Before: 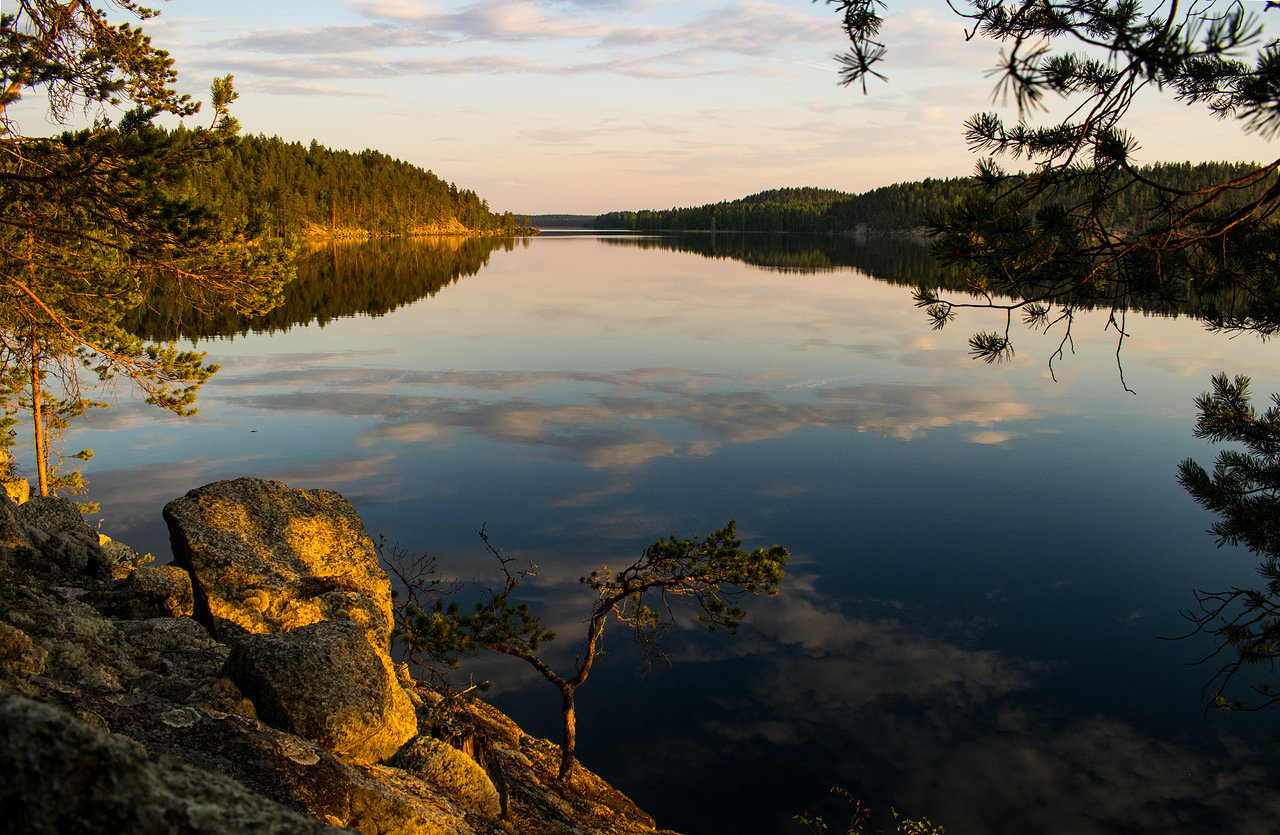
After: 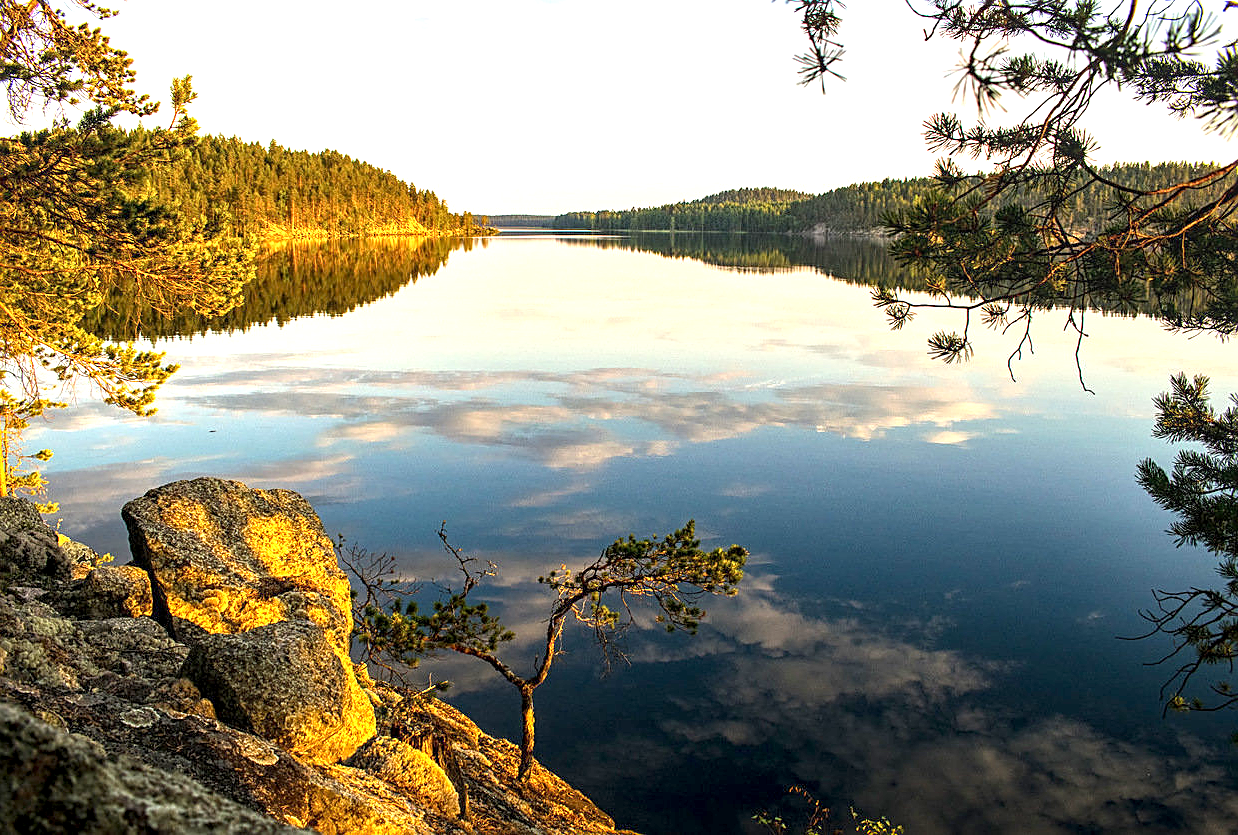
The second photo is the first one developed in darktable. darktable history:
crop and rotate: left 3.238%
tone equalizer: -8 EV -0.002 EV, -7 EV 0.005 EV, -6 EV -0.009 EV, -5 EV 0.011 EV, -4 EV -0.012 EV, -3 EV 0.007 EV, -2 EV -0.062 EV, -1 EV -0.293 EV, +0 EV -0.582 EV, smoothing diameter 2%, edges refinement/feathering 20, mask exposure compensation -1.57 EV, filter diffusion 5
sharpen: on, module defaults
local contrast: on, module defaults
exposure: black level correction 0.001, exposure 1.822 EV, compensate exposure bias true, compensate highlight preservation false
